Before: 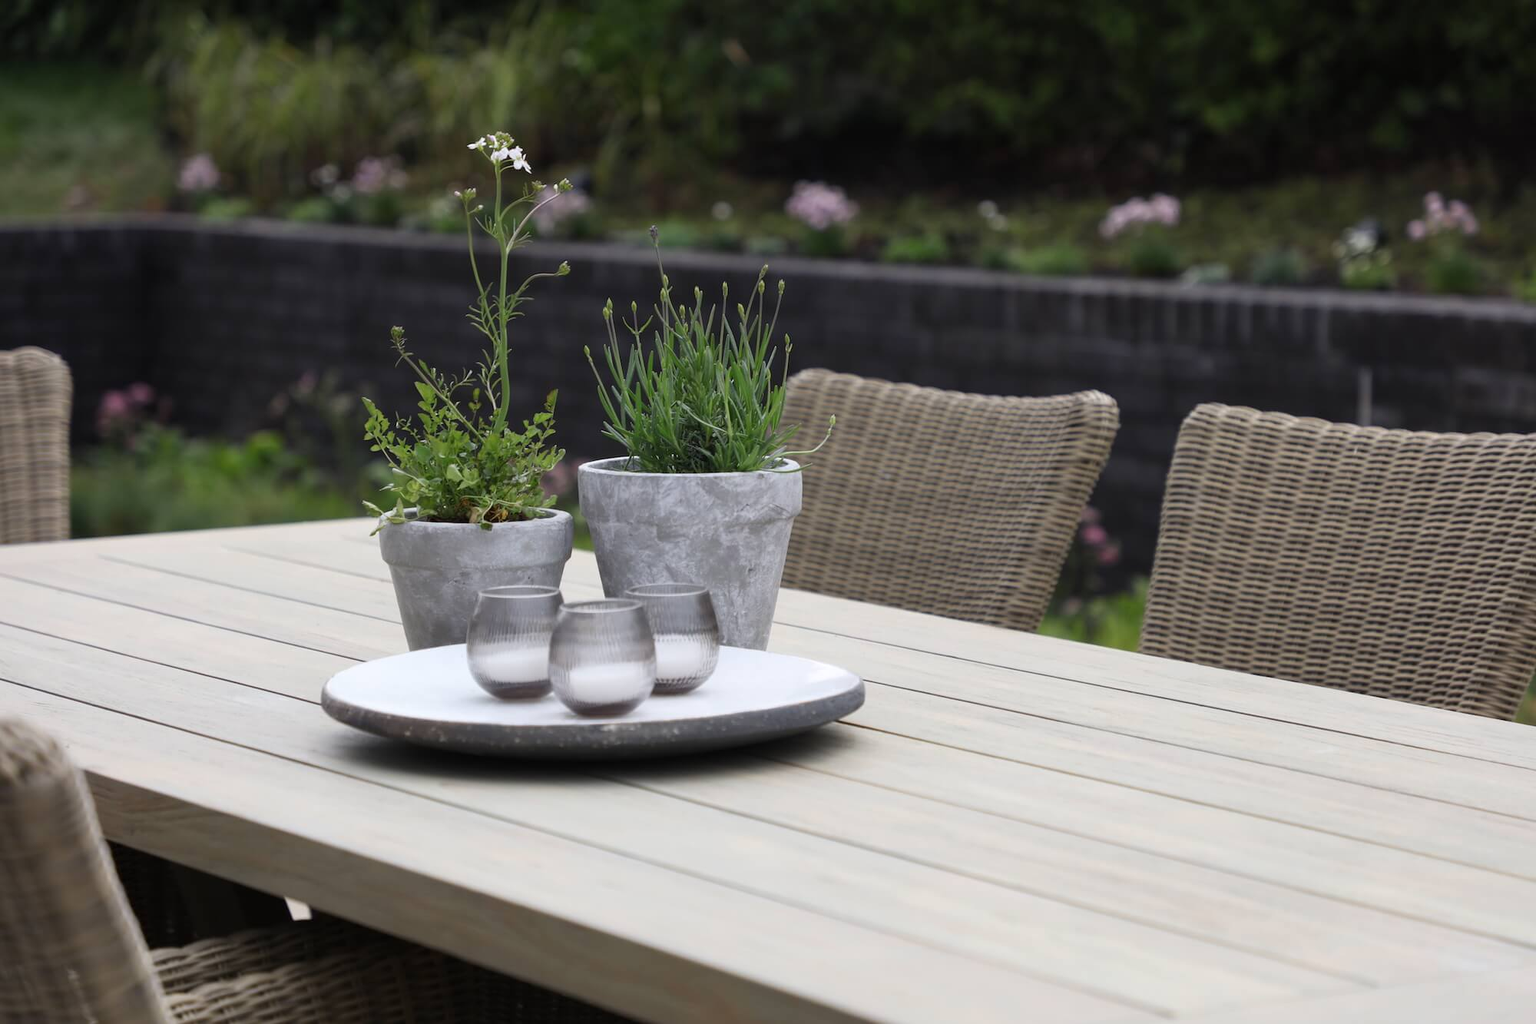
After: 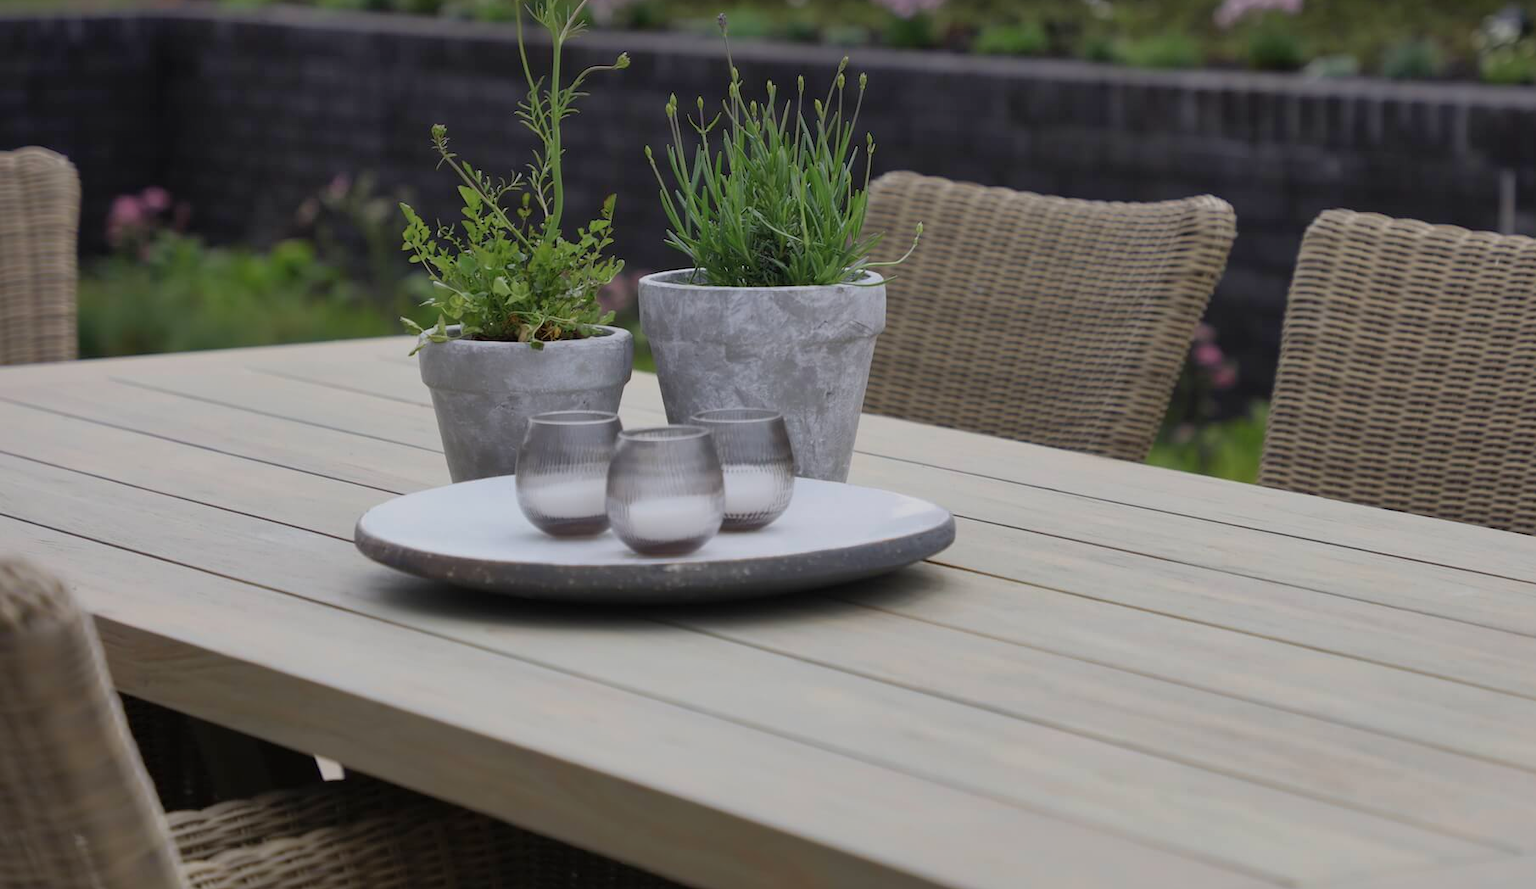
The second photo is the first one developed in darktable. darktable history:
crop: top 20.916%, right 9.437%, bottom 0.316%
exposure: exposure -0.462 EV, compensate highlight preservation false
shadows and highlights: on, module defaults
velvia: strength 15%
